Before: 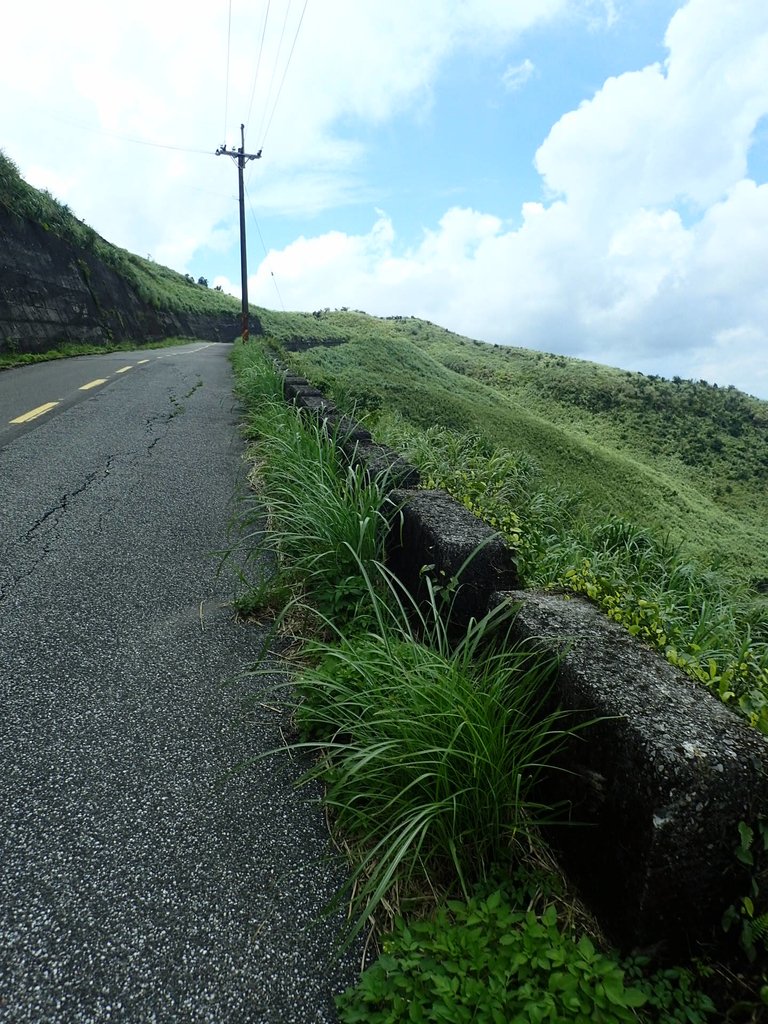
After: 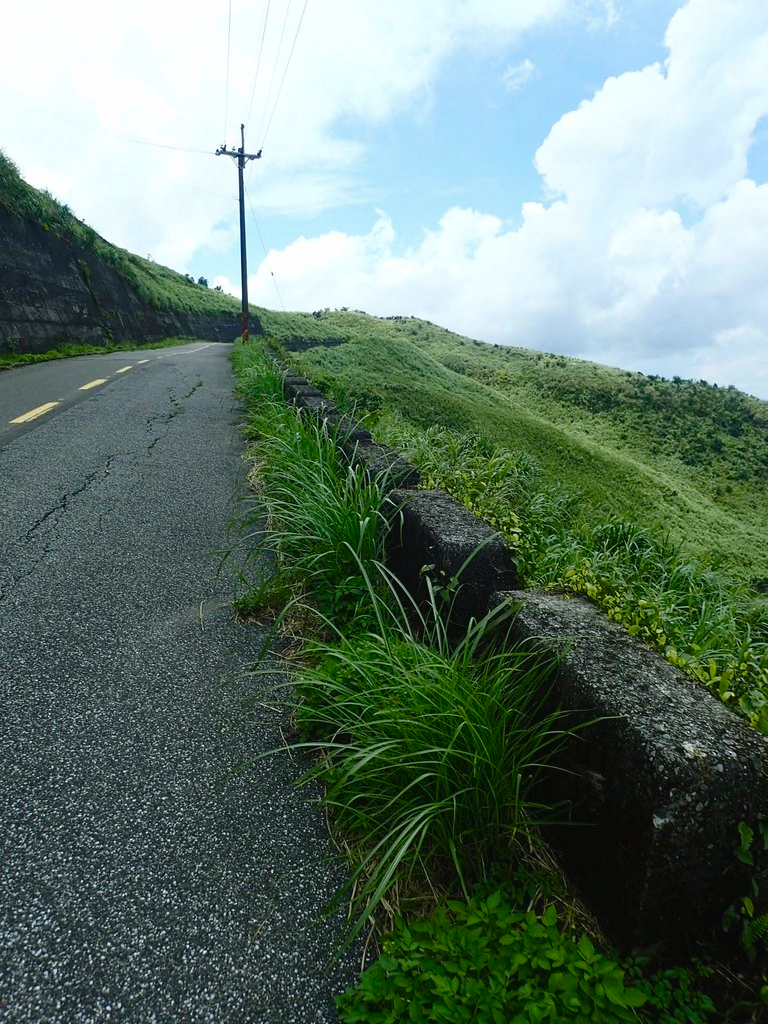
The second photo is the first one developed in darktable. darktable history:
color balance rgb: shadows lift › luminance -9.97%, shadows lift › chroma 0.736%, shadows lift › hue 113.45°, global offset › luminance 0.232%, global offset › hue 170.32°, linear chroma grading › global chroma 15.591%, perceptual saturation grading › global saturation 20%, perceptual saturation grading › highlights -49.189%, perceptual saturation grading › shadows 25.797%
